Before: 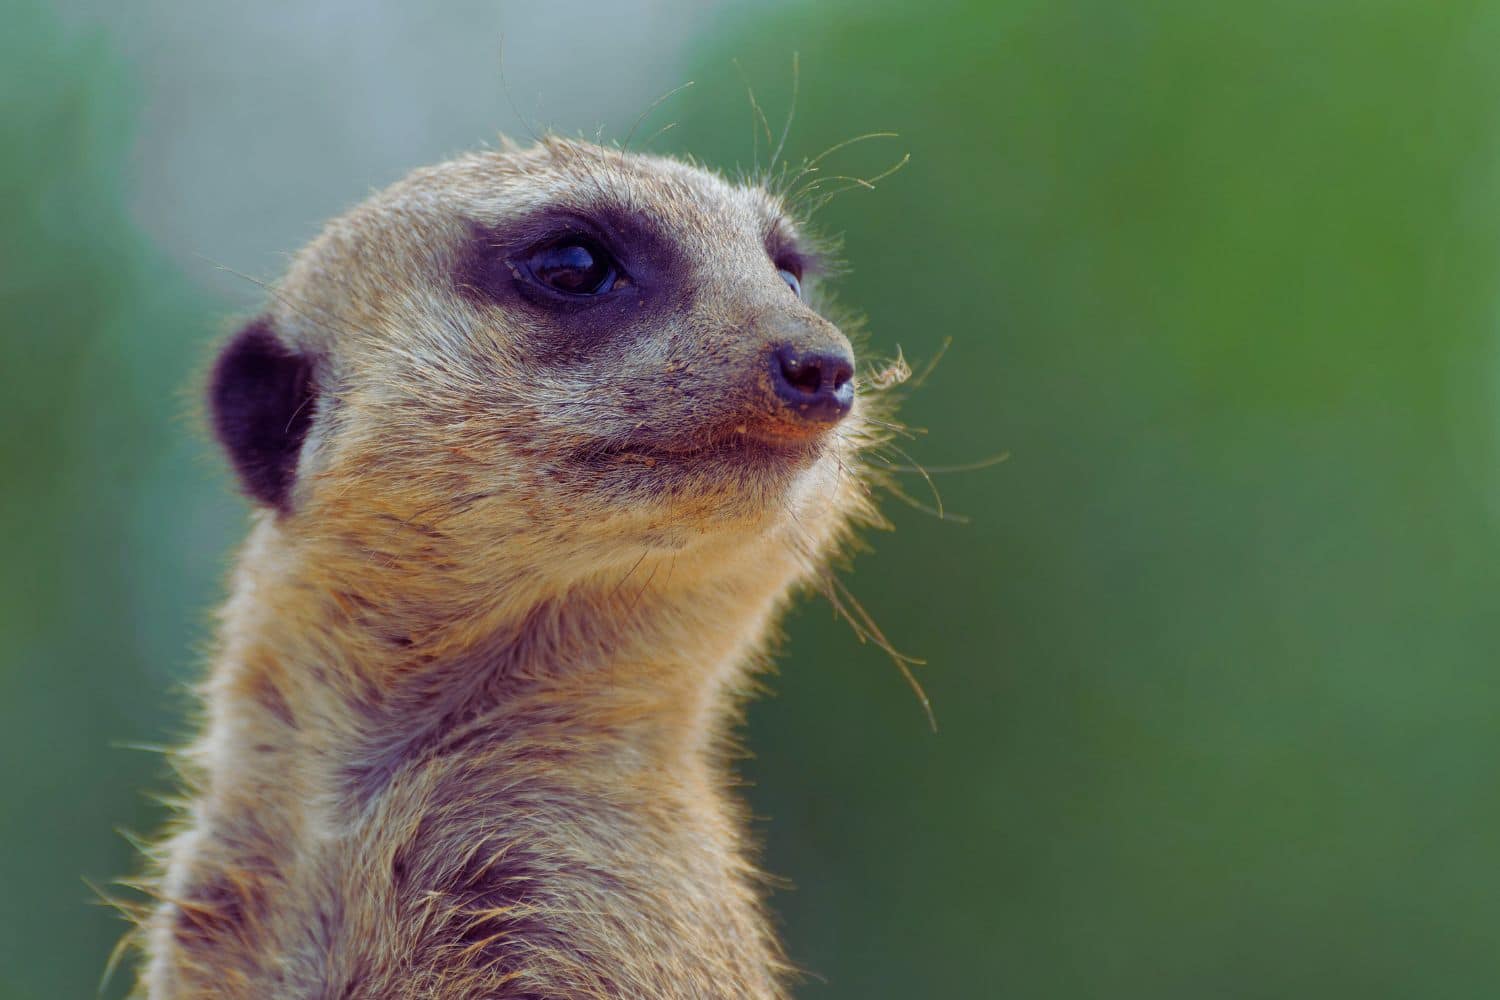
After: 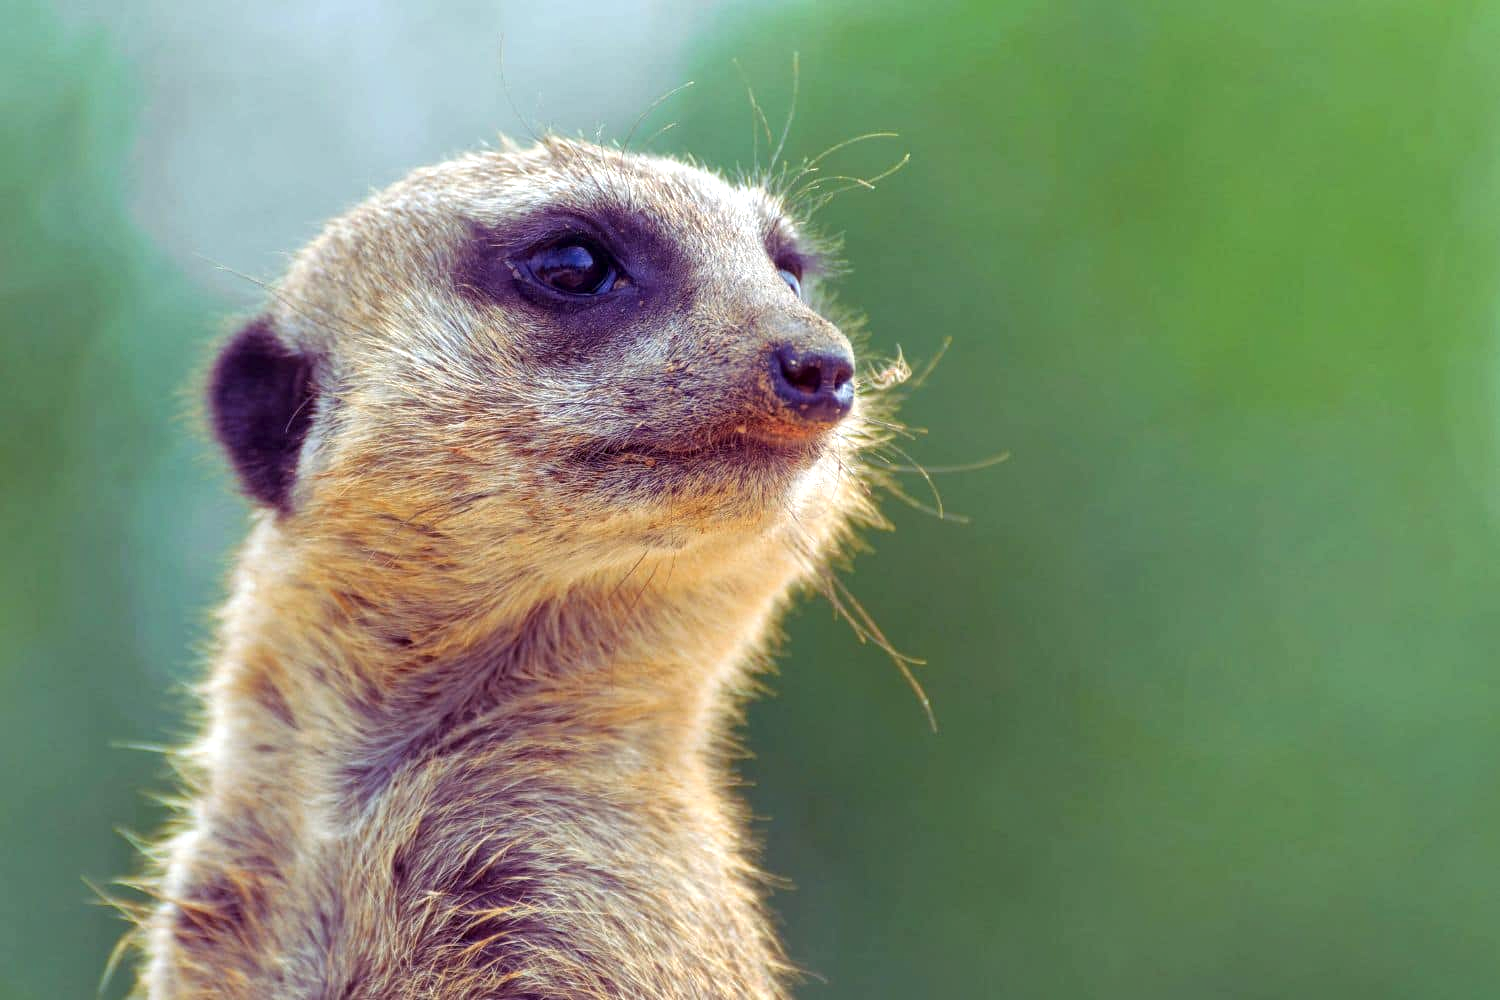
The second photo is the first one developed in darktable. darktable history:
exposure: exposure 0.766 EV, compensate highlight preservation false
white balance: emerald 1
local contrast: on, module defaults
